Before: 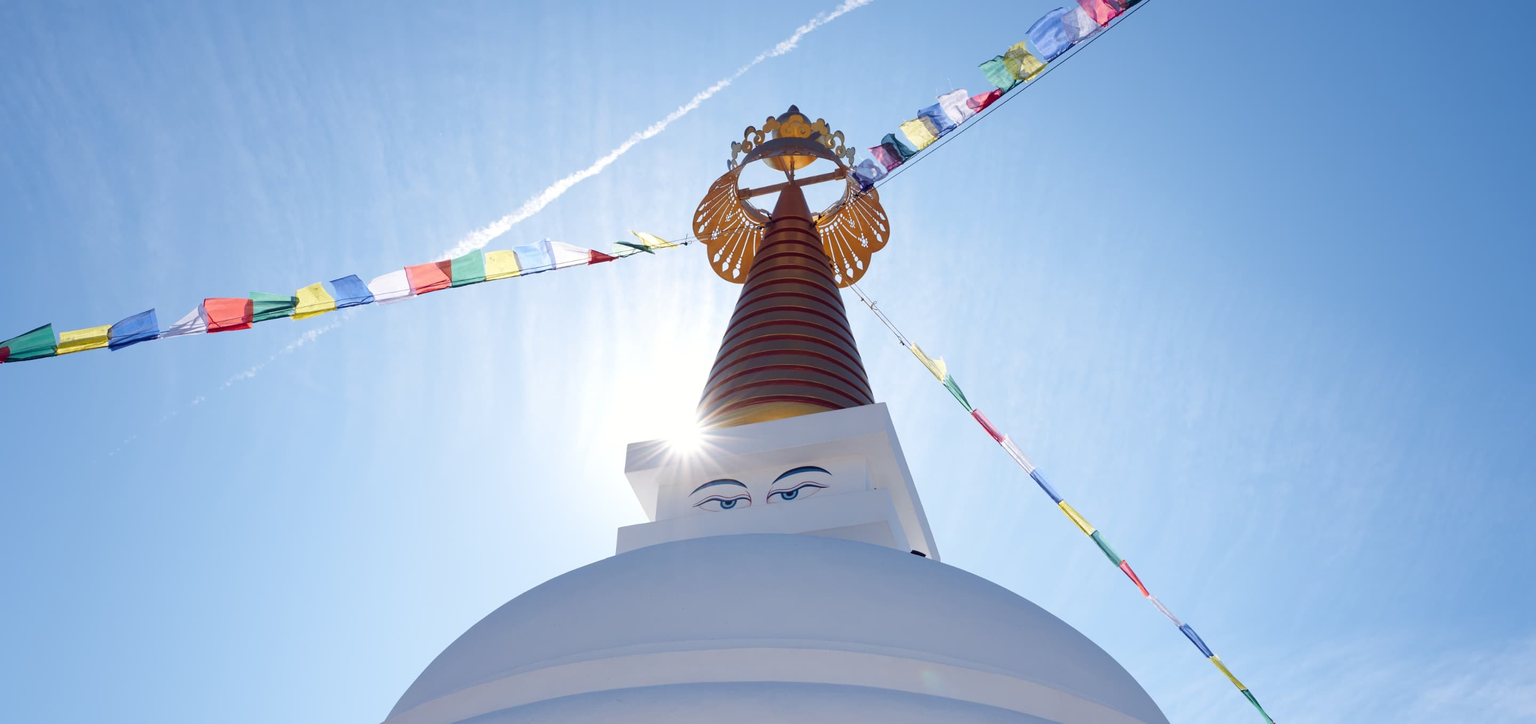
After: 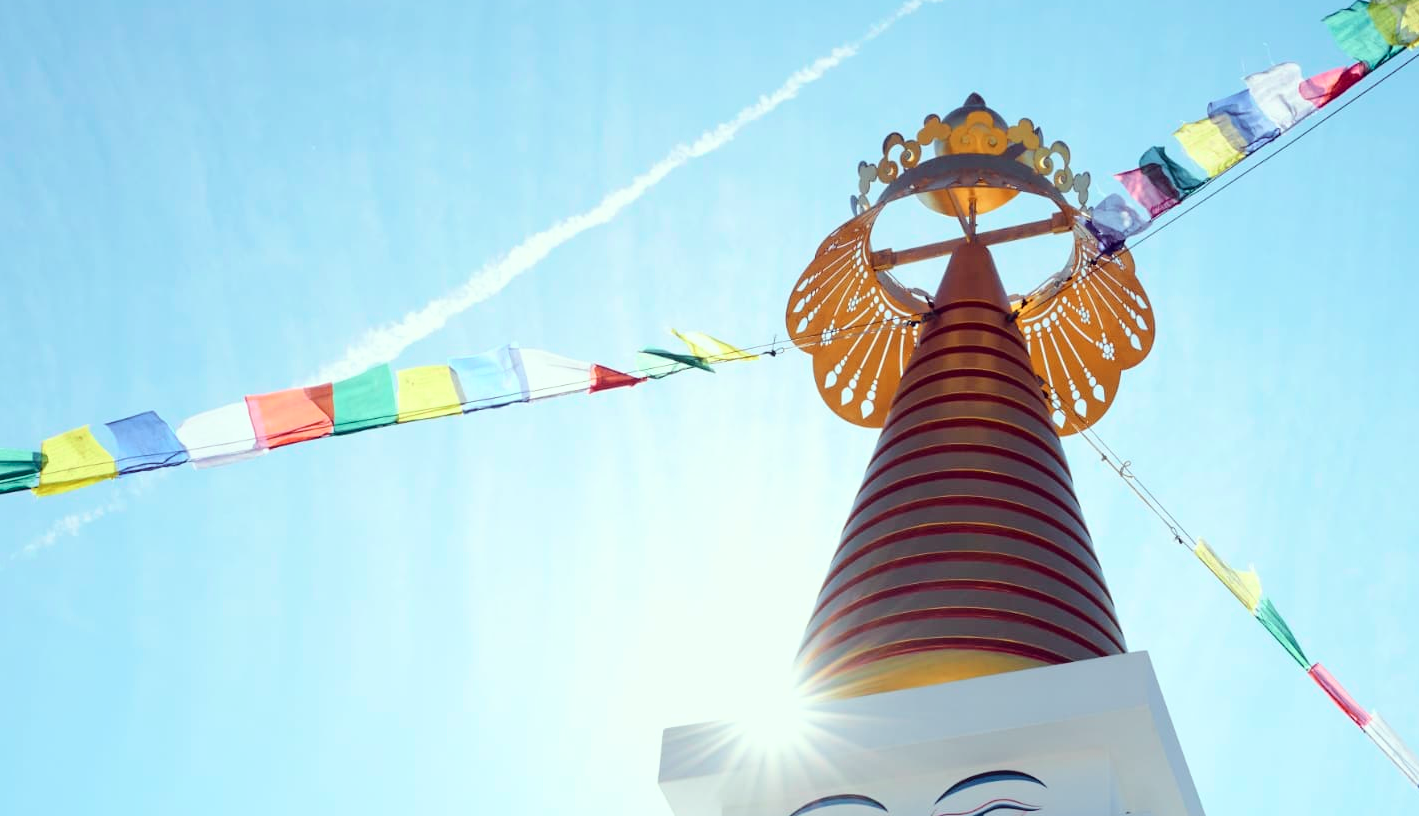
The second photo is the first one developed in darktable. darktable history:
tone curve: curves: ch0 [(0, 0) (0.051, 0.047) (0.102, 0.099) (0.228, 0.275) (0.432, 0.535) (0.695, 0.778) (0.908, 0.946) (1, 1)]; ch1 [(0, 0) (0.339, 0.298) (0.402, 0.363) (0.453, 0.421) (0.483, 0.469) (0.494, 0.493) (0.504, 0.501) (0.527, 0.538) (0.563, 0.595) (0.597, 0.632) (1, 1)]; ch2 [(0, 0) (0.48, 0.48) (0.504, 0.5) (0.539, 0.554) (0.59, 0.63) (0.642, 0.684) (0.824, 0.815) (1, 1)], color space Lab, independent channels, preserve colors none
color correction: highlights a* -8, highlights b* 3.1
rotate and perspective: crop left 0, crop top 0
crop: left 17.835%, top 7.675%, right 32.881%, bottom 32.213%
